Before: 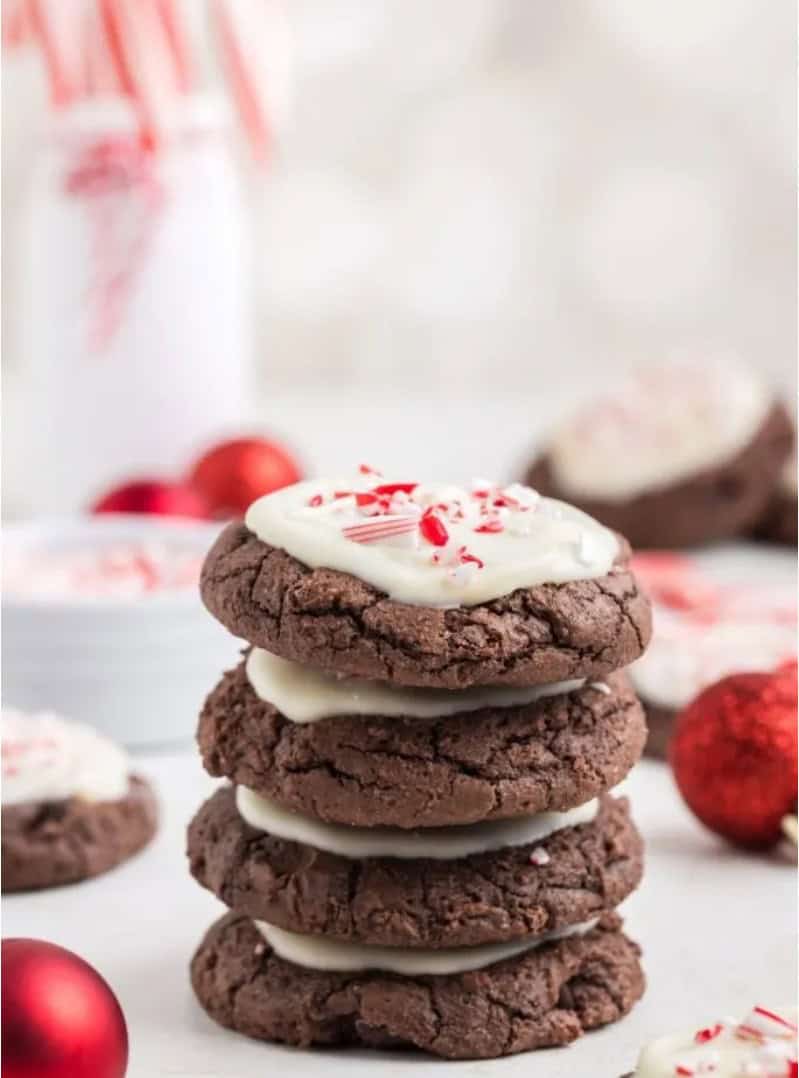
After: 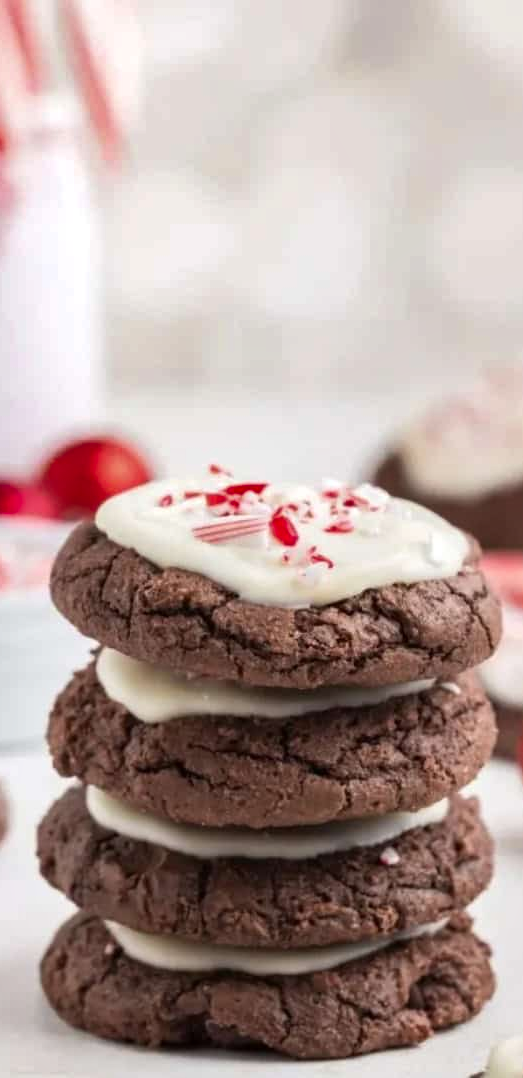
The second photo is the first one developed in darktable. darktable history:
shadows and highlights: shadows 13.11, white point adjustment 1.13, highlights color adjustment 55.87%, soften with gaussian
crop and rotate: left 18.898%, right 15.616%
